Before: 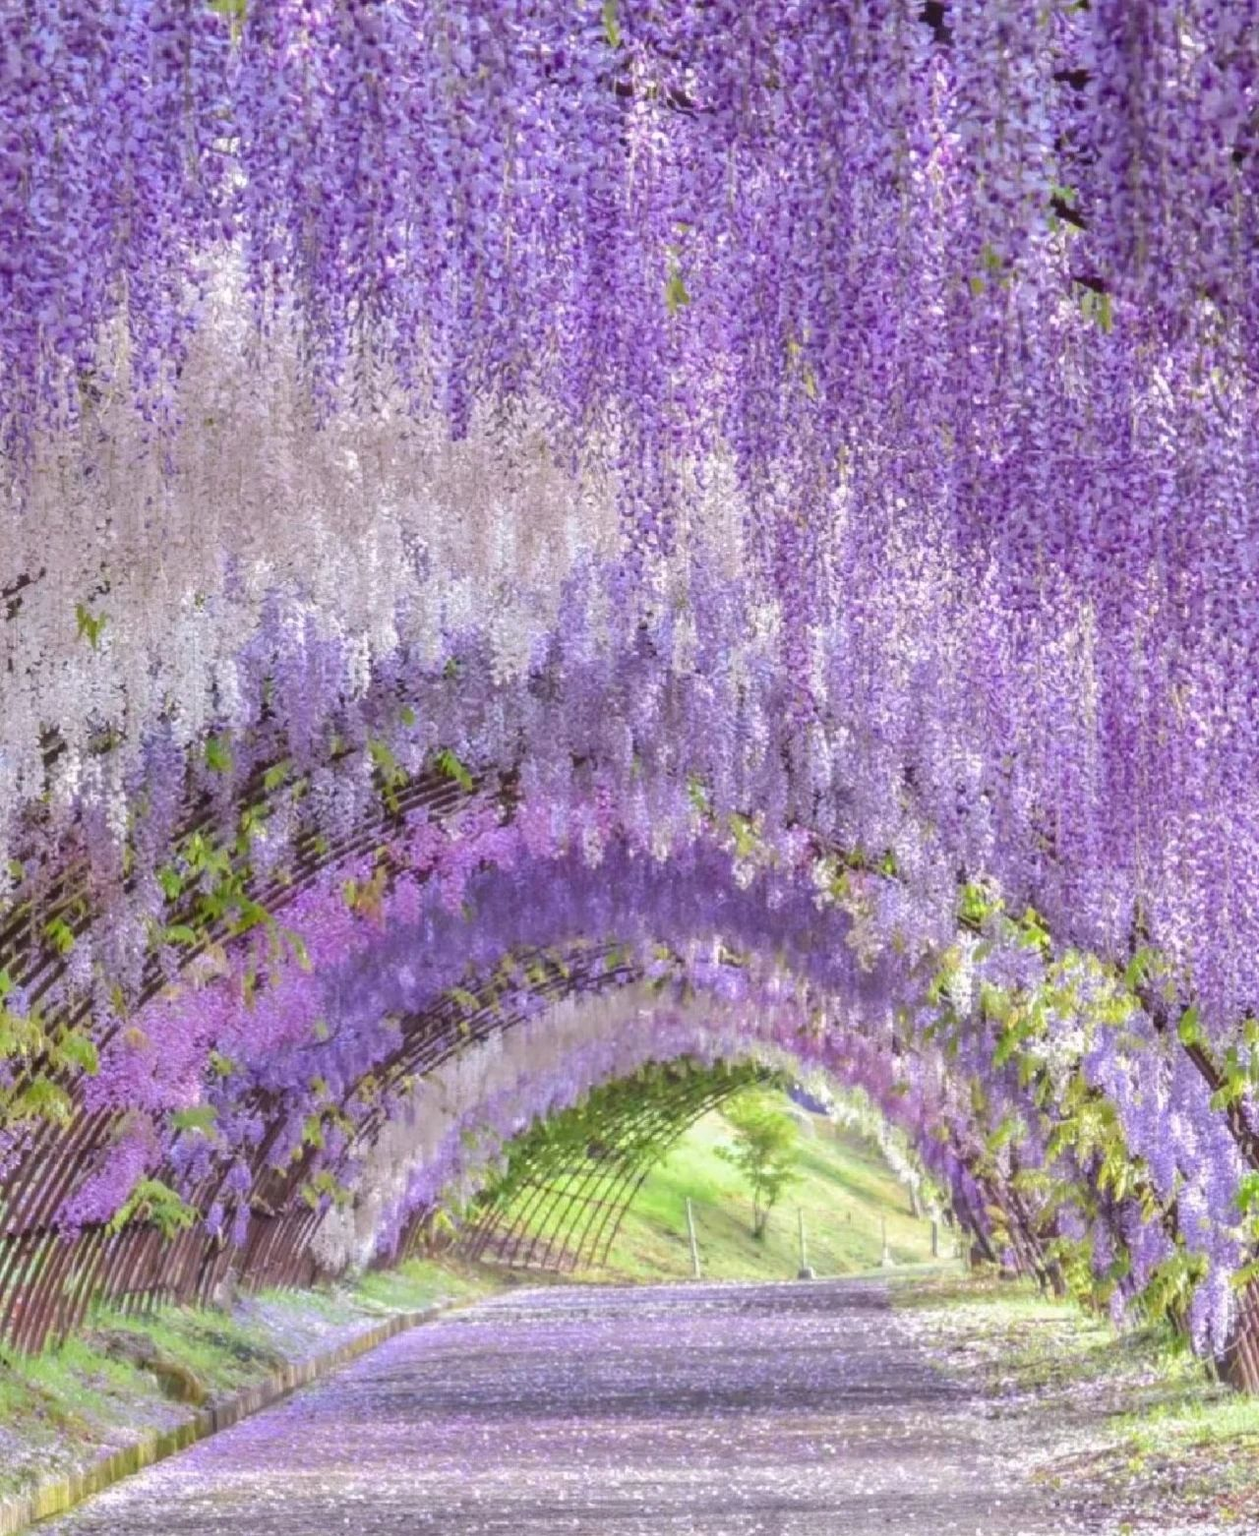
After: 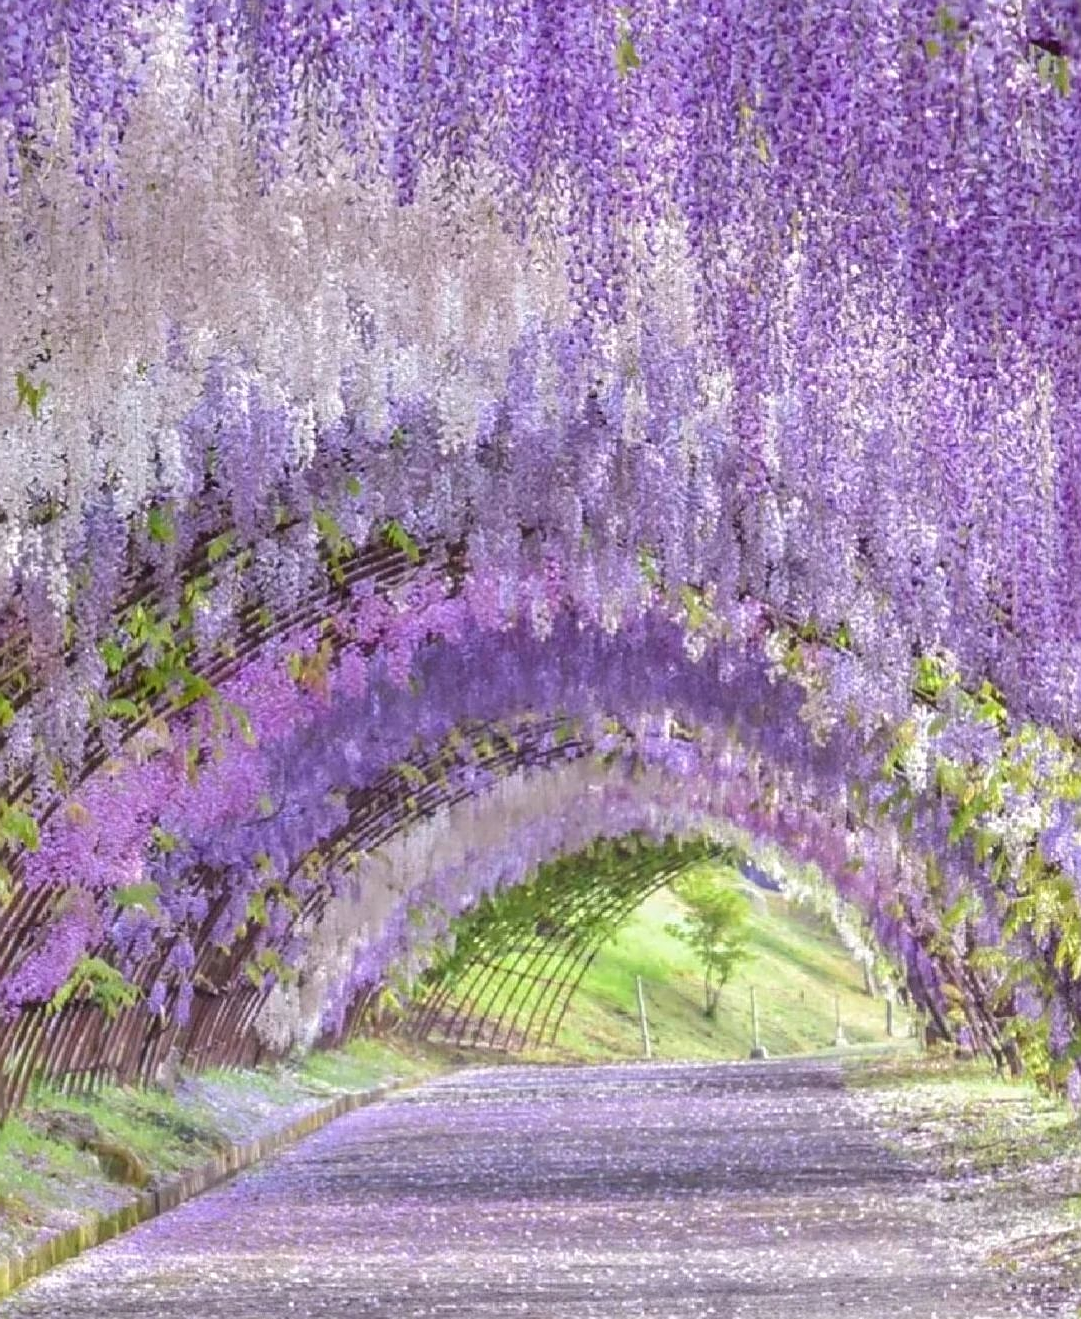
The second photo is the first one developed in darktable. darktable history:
crop and rotate: left 4.842%, top 15.51%, right 10.668%
sharpen: on, module defaults
